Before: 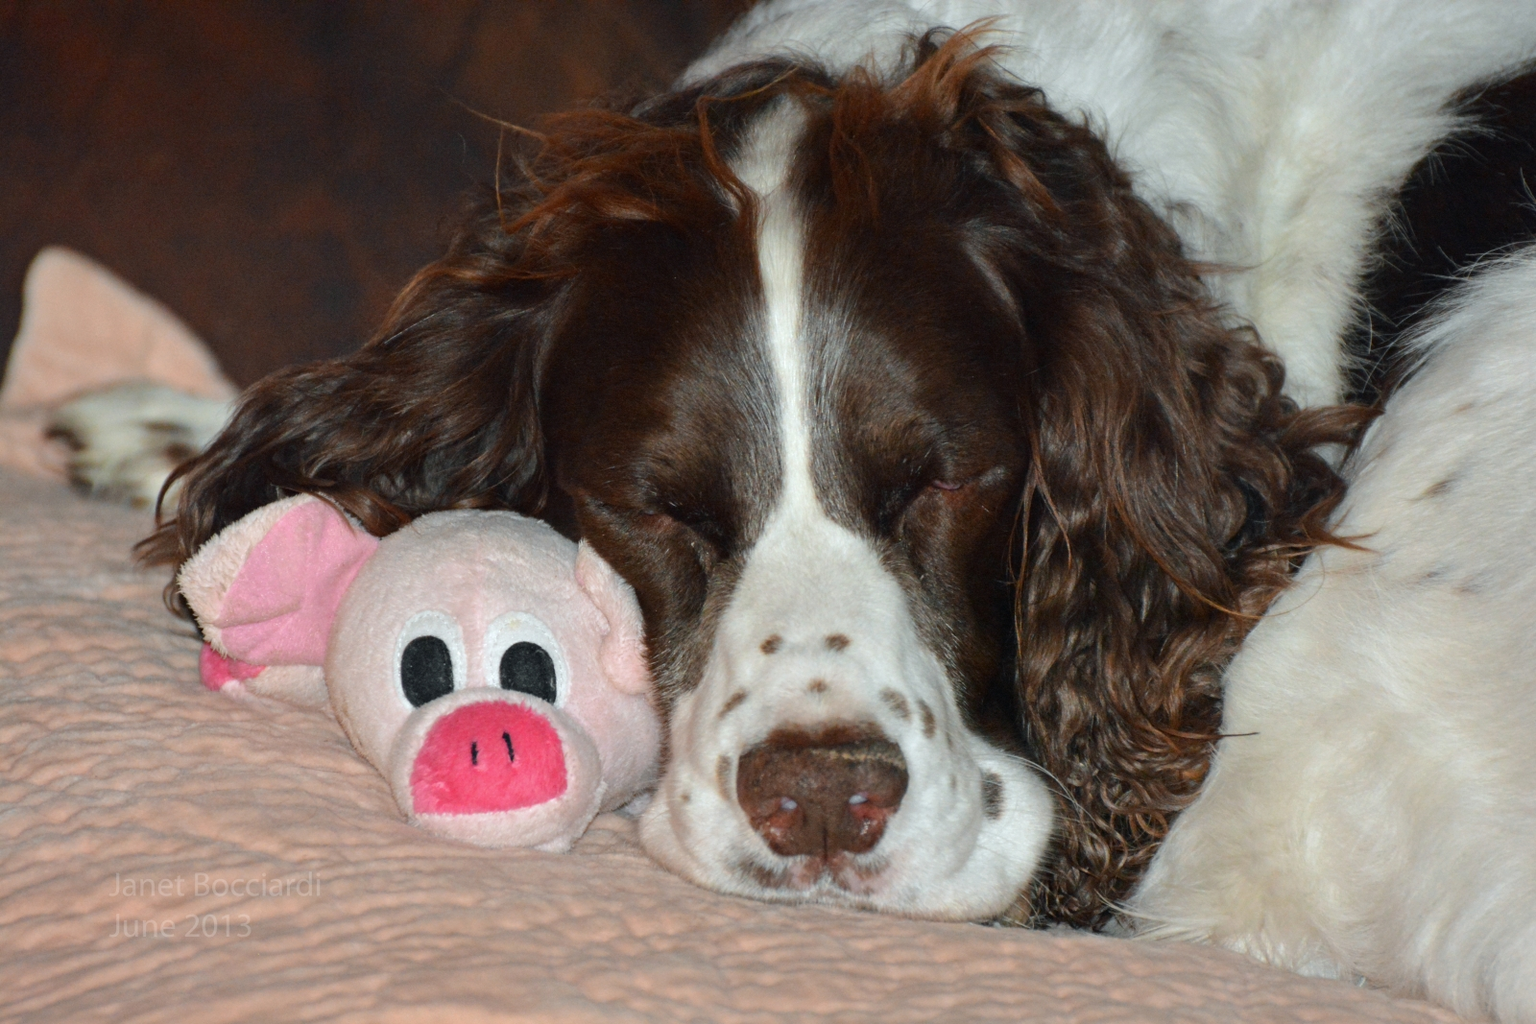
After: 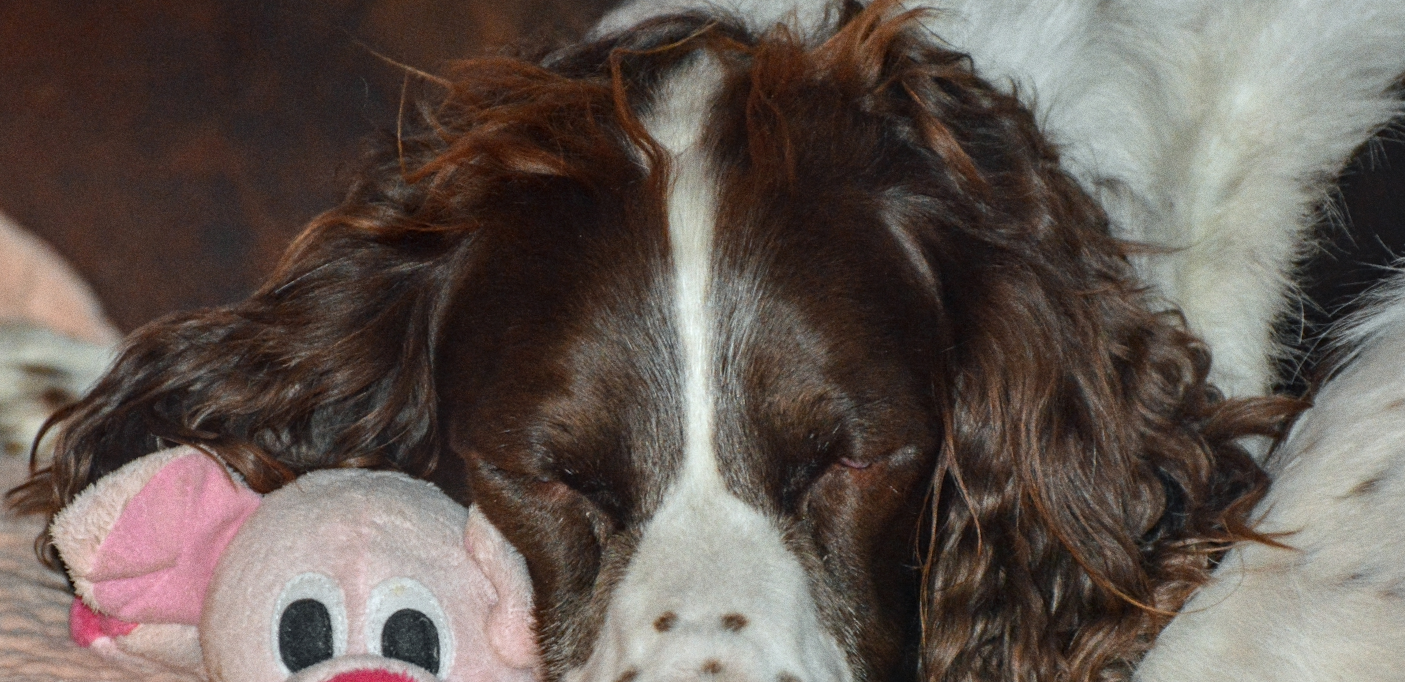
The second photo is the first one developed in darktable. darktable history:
grain: on, module defaults
rotate and perspective: rotation 2.27°, automatic cropping off
local contrast: highlights 0%, shadows 0%, detail 133%
crop and rotate: left 9.345%, top 7.22%, right 4.982%, bottom 32.331%
